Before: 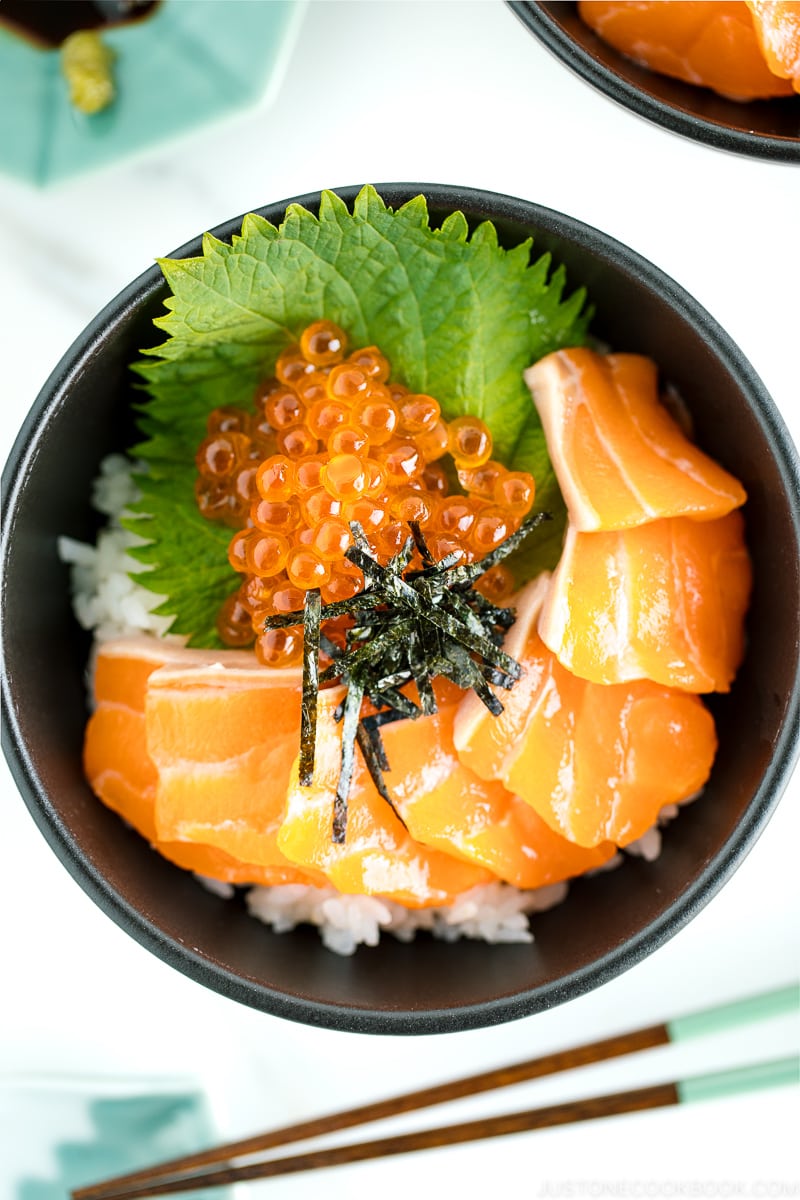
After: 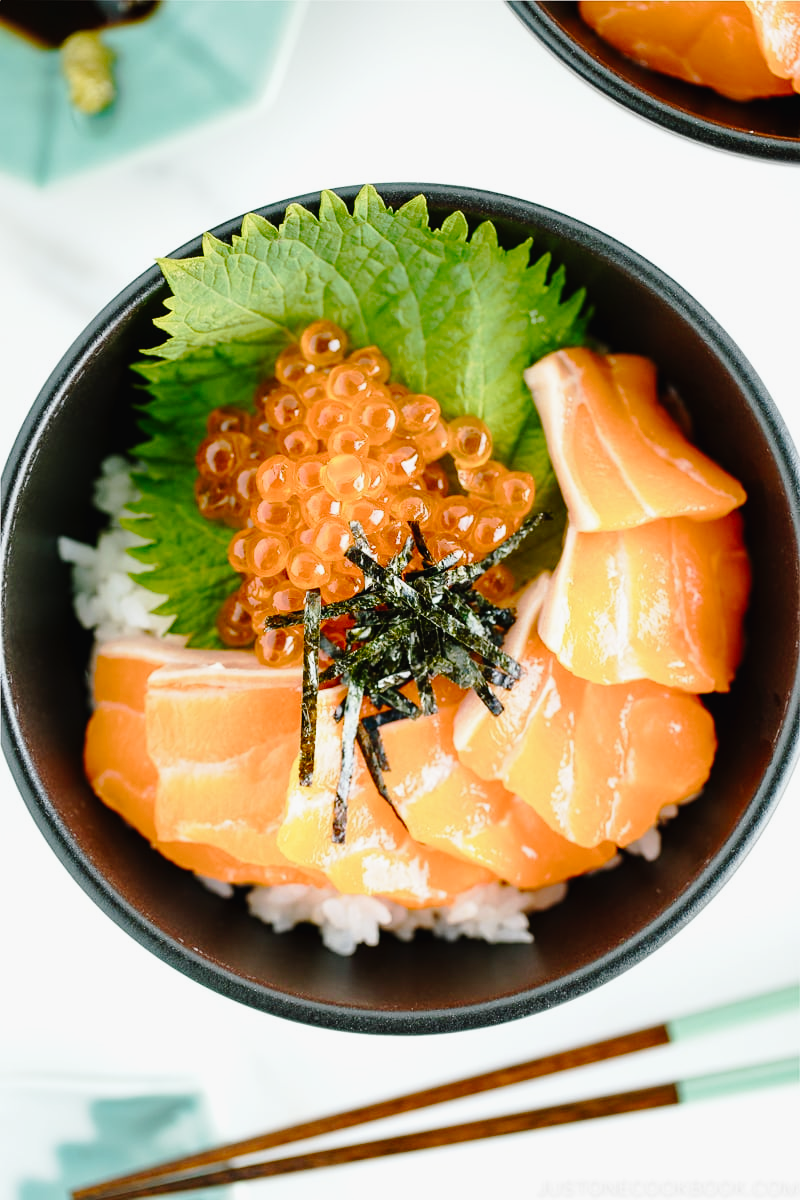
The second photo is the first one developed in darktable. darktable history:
tone curve: curves: ch0 [(0.003, 0.015) (0.104, 0.07) (0.236, 0.218) (0.401, 0.443) (0.495, 0.55) (0.65, 0.68) (0.832, 0.858) (1, 0.977)]; ch1 [(0, 0) (0.161, 0.092) (0.35, 0.33) (0.379, 0.401) (0.45, 0.466) (0.489, 0.499) (0.55, 0.56) (0.621, 0.615) (0.718, 0.734) (1, 1)]; ch2 [(0, 0) (0.369, 0.427) (0.44, 0.434) (0.502, 0.501) (0.557, 0.55) (0.586, 0.59) (1, 1)], preserve colors none
color balance rgb: power › hue 307.68°, perceptual saturation grading › global saturation 0.441%, perceptual saturation grading › highlights -18.719%, perceptual saturation grading › mid-tones 6.66%, perceptual saturation grading › shadows 27.635%
